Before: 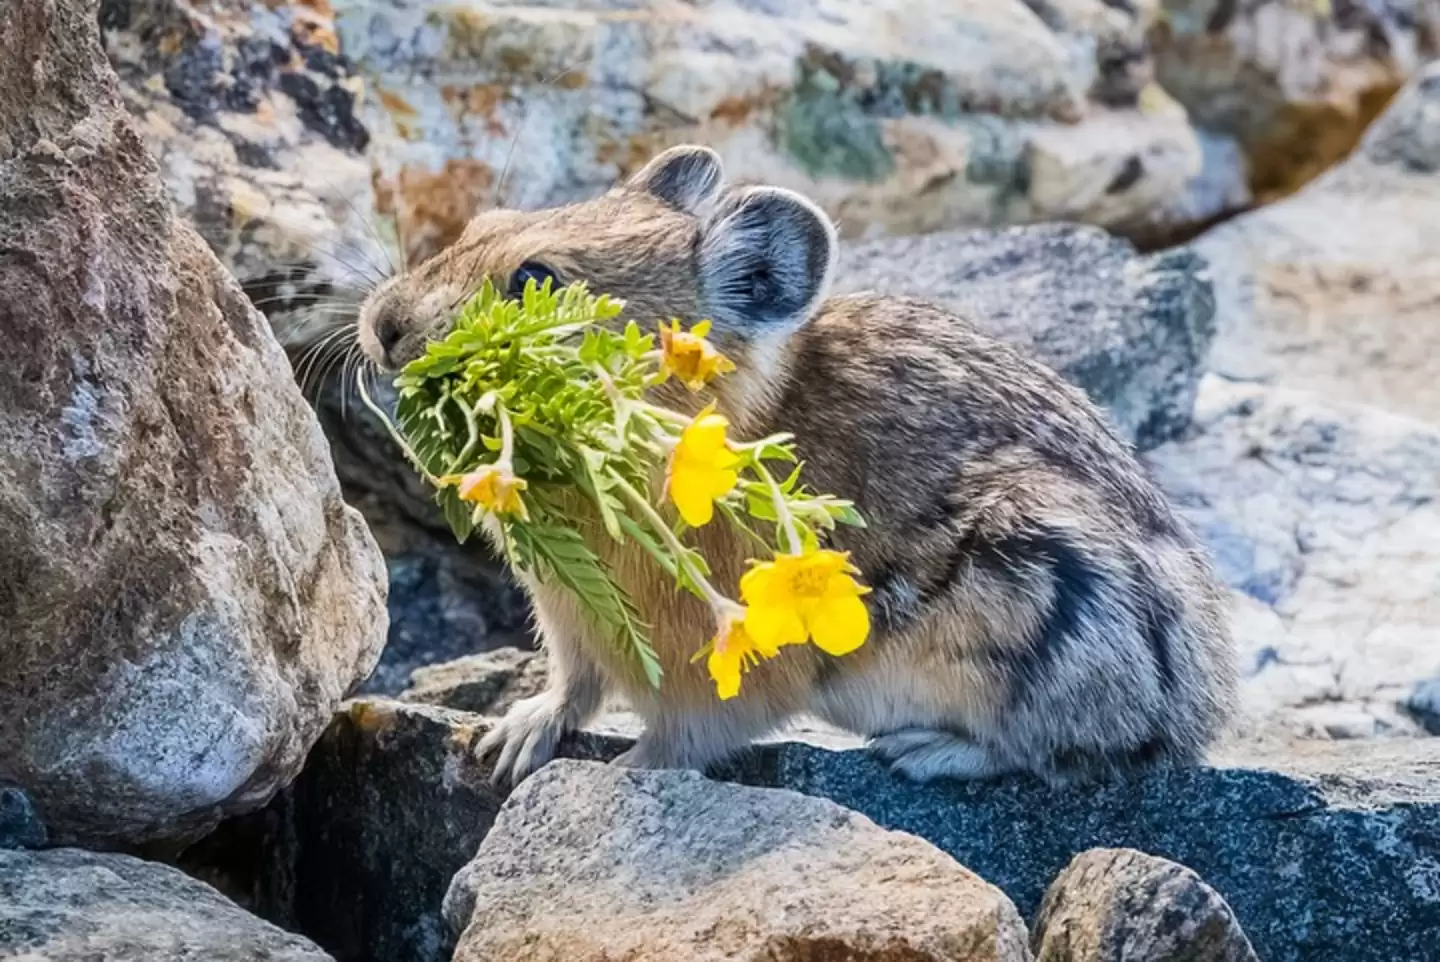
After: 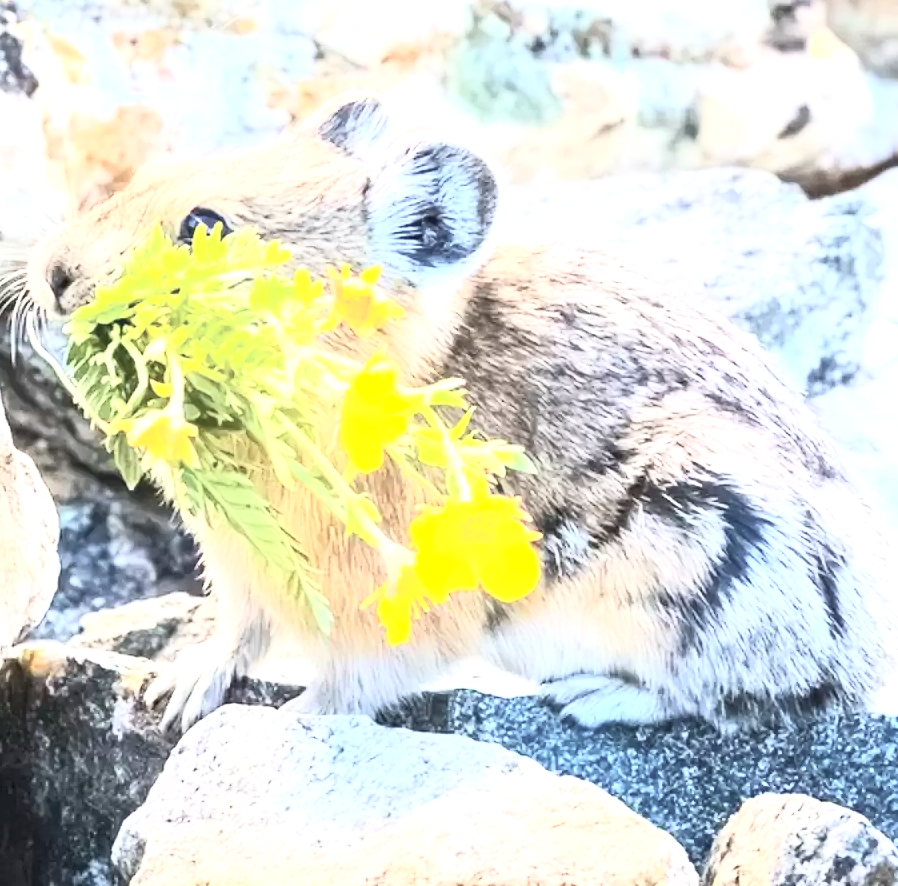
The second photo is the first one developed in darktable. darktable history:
exposure: exposure 1.5 EV, compensate highlight preservation false
crop and rotate: left 22.918%, top 5.629%, right 14.711%, bottom 2.247%
contrast brightness saturation: contrast 0.43, brightness 0.56, saturation -0.19
